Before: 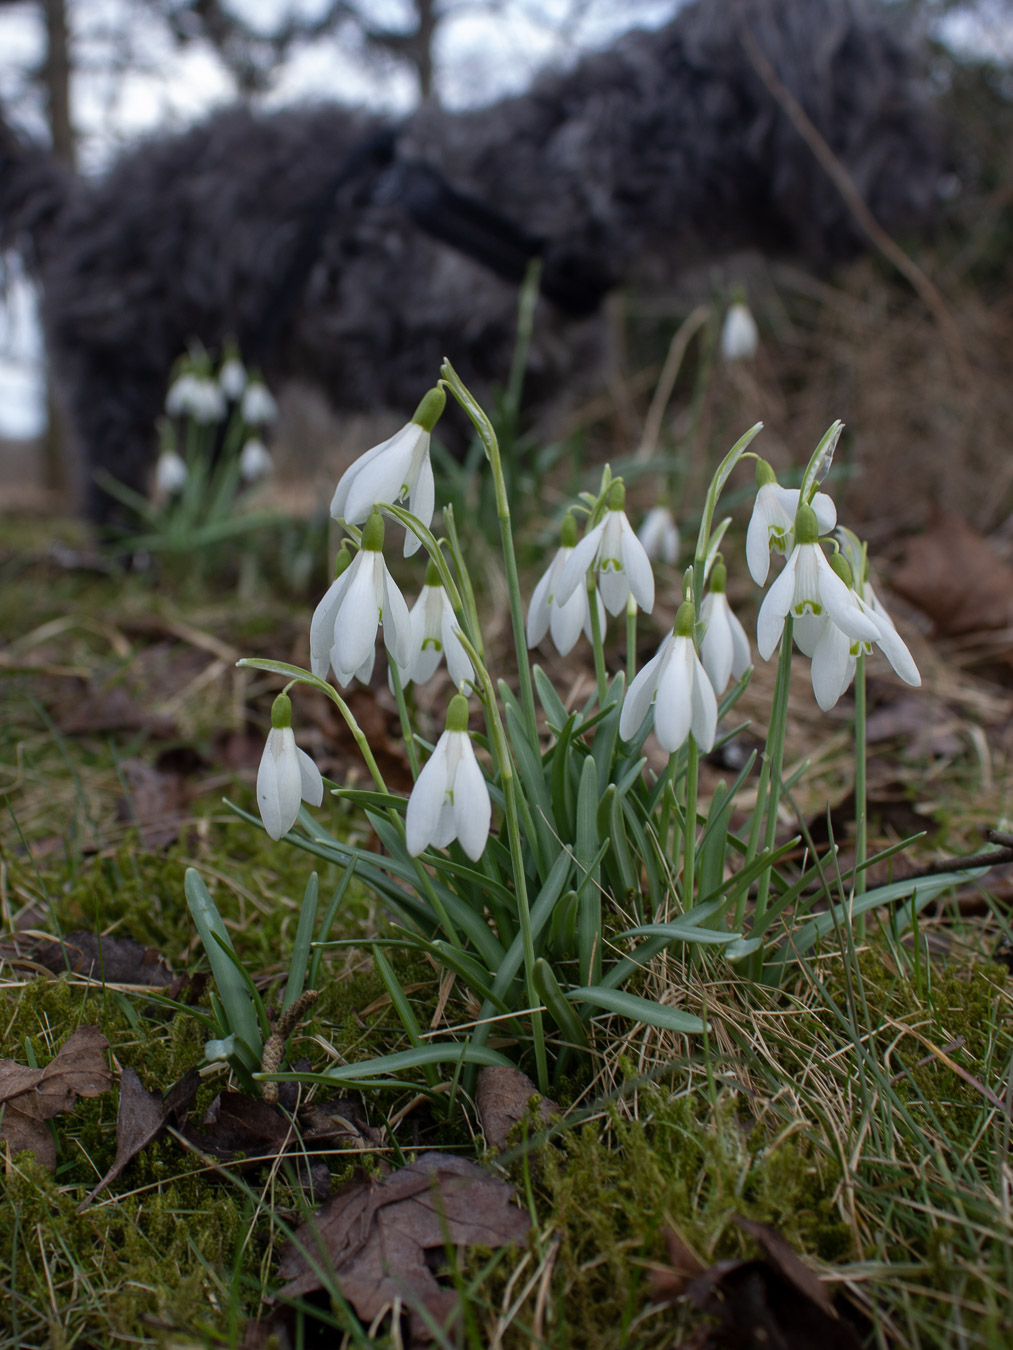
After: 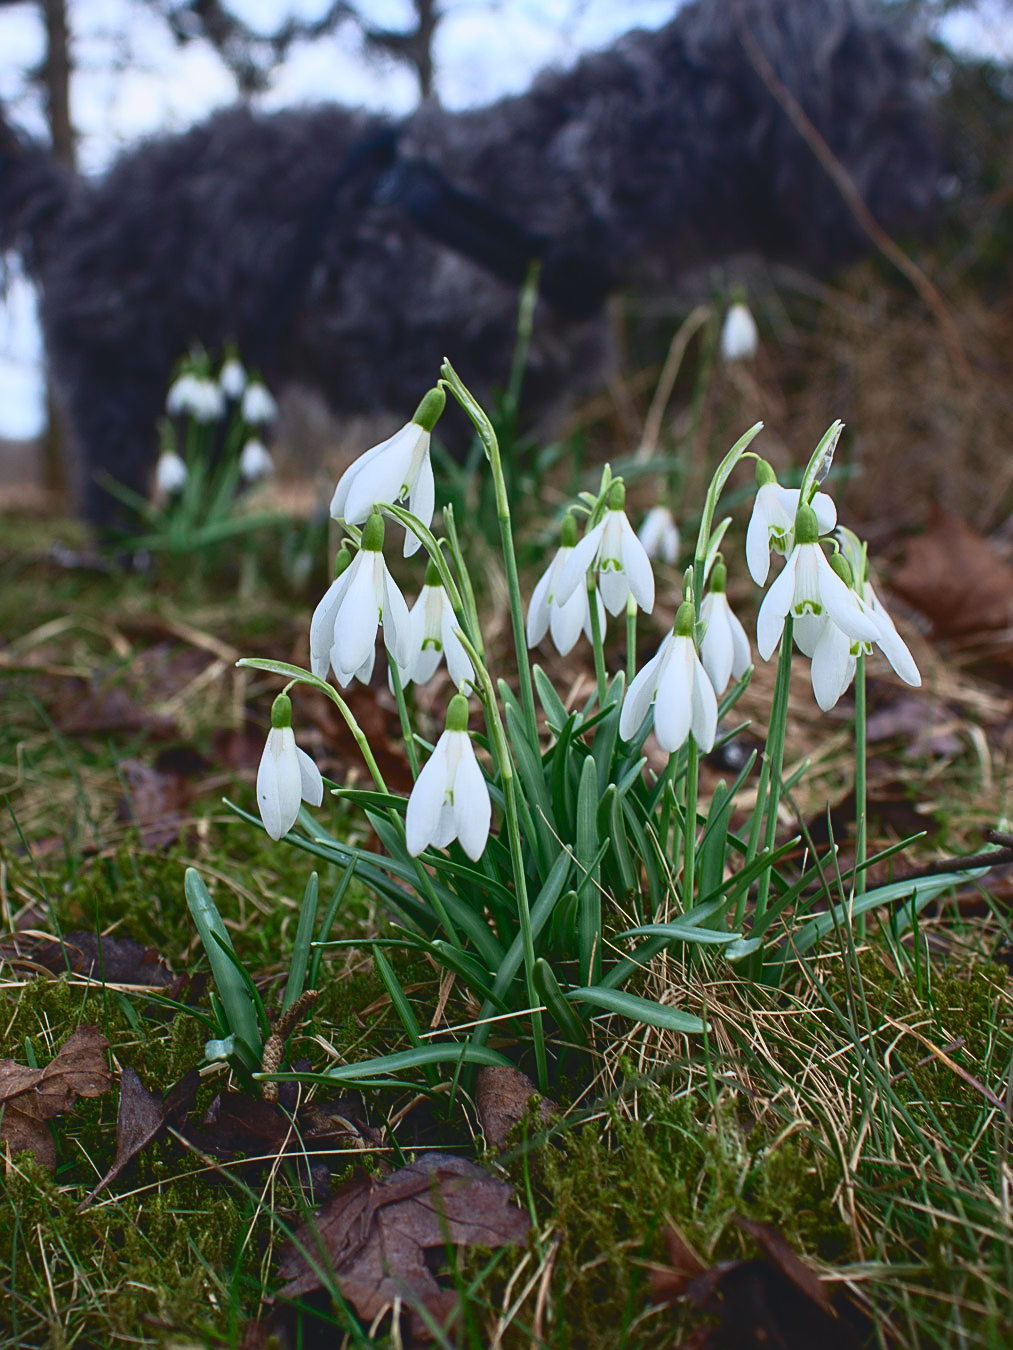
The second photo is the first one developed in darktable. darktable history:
contrast brightness saturation: contrast 0.233, brightness 0.111, saturation 0.288
sharpen: on, module defaults
tone curve: curves: ch0 [(0, 0.084) (0.155, 0.169) (0.46, 0.466) (0.751, 0.788) (1, 0.961)]; ch1 [(0, 0) (0.43, 0.408) (0.476, 0.469) (0.505, 0.503) (0.553, 0.563) (0.592, 0.581) (0.631, 0.625) (1, 1)]; ch2 [(0, 0) (0.505, 0.495) (0.55, 0.557) (0.583, 0.573) (1, 1)], color space Lab, independent channels, preserve colors none
